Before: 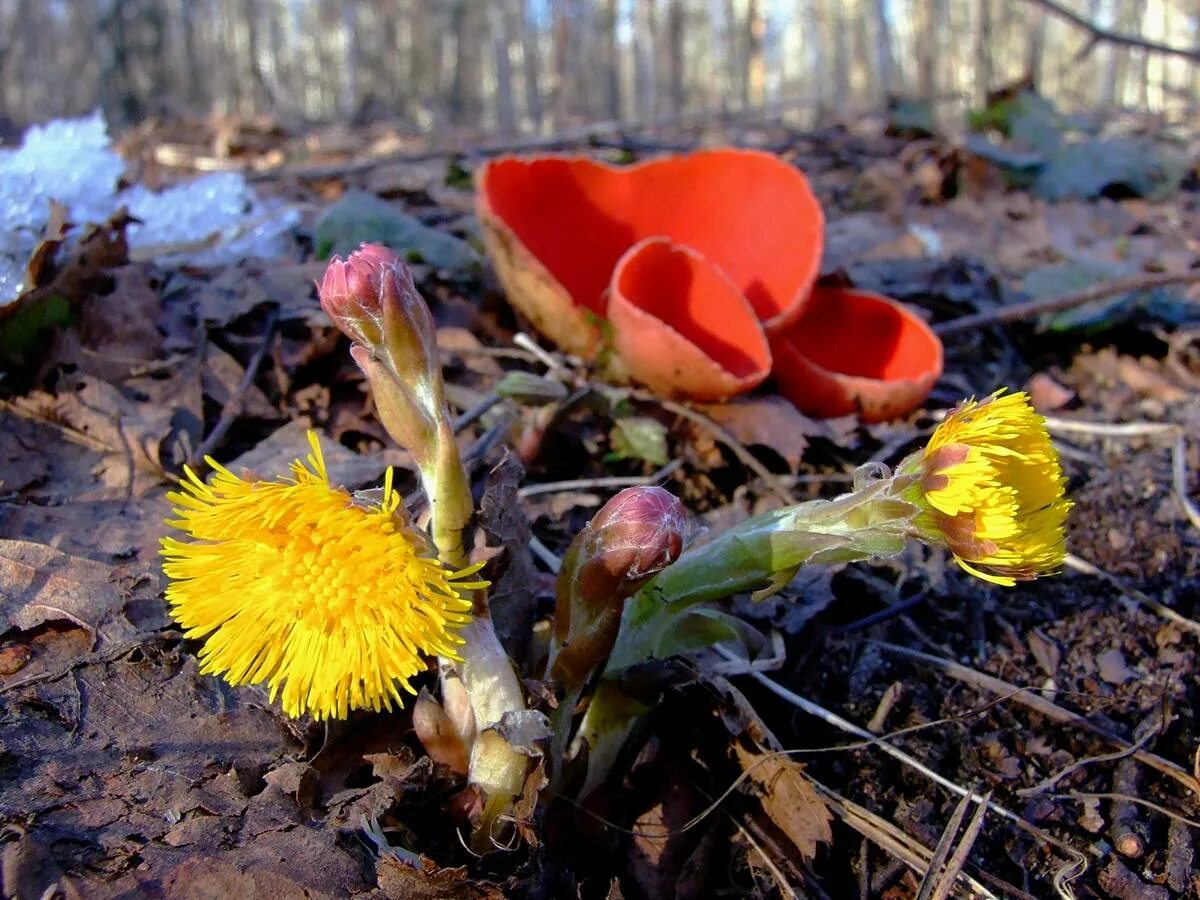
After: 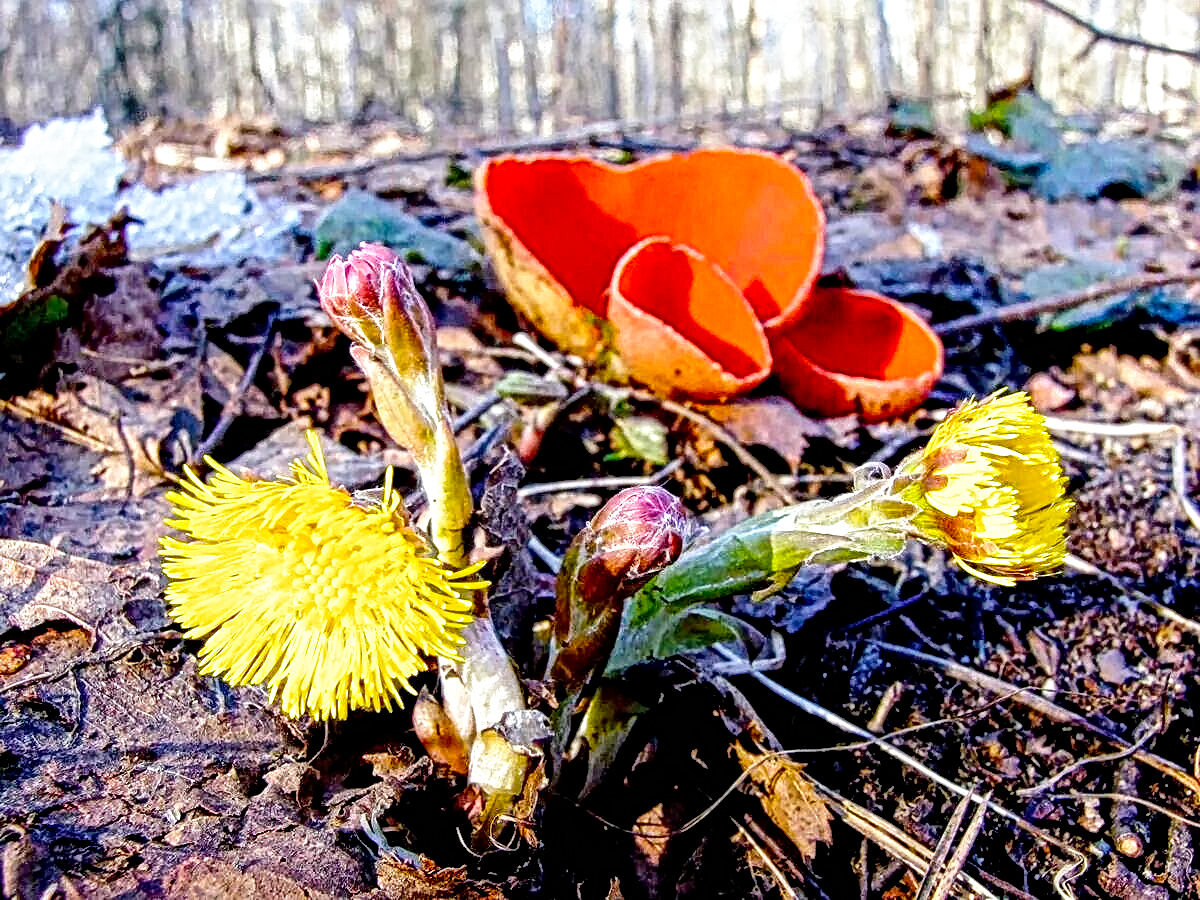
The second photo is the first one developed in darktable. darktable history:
exposure: exposure 1 EV, compensate highlight preservation false
local contrast: mode bilateral grid, contrast 20, coarseness 4, detail 300%, midtone range 0.2
filmic rgb: black relative exposure -7.77 EV, white relative exposure 4.46 EV, hardness 3.75, latitude 49.43%, contrast 1.1, preserve chrominance no, color science v4 (2020), contrast in shadows soft
color balance rgb: perceptual saturation grading › global saturation 25.312%, perceptual brilliance grading › global brilliance 10.112%
